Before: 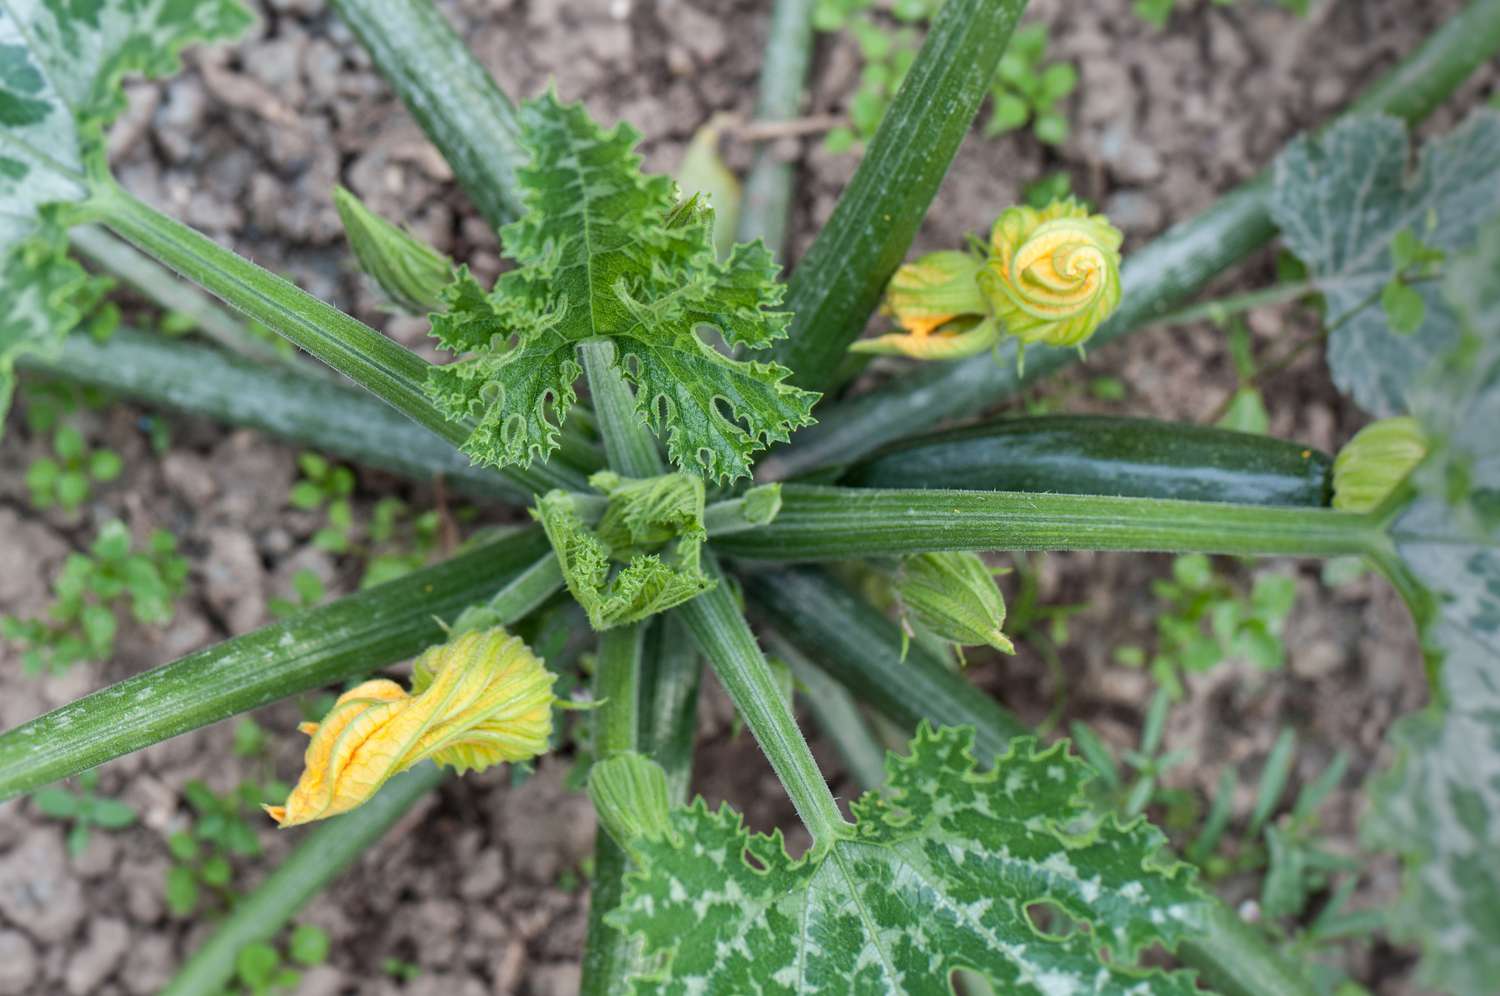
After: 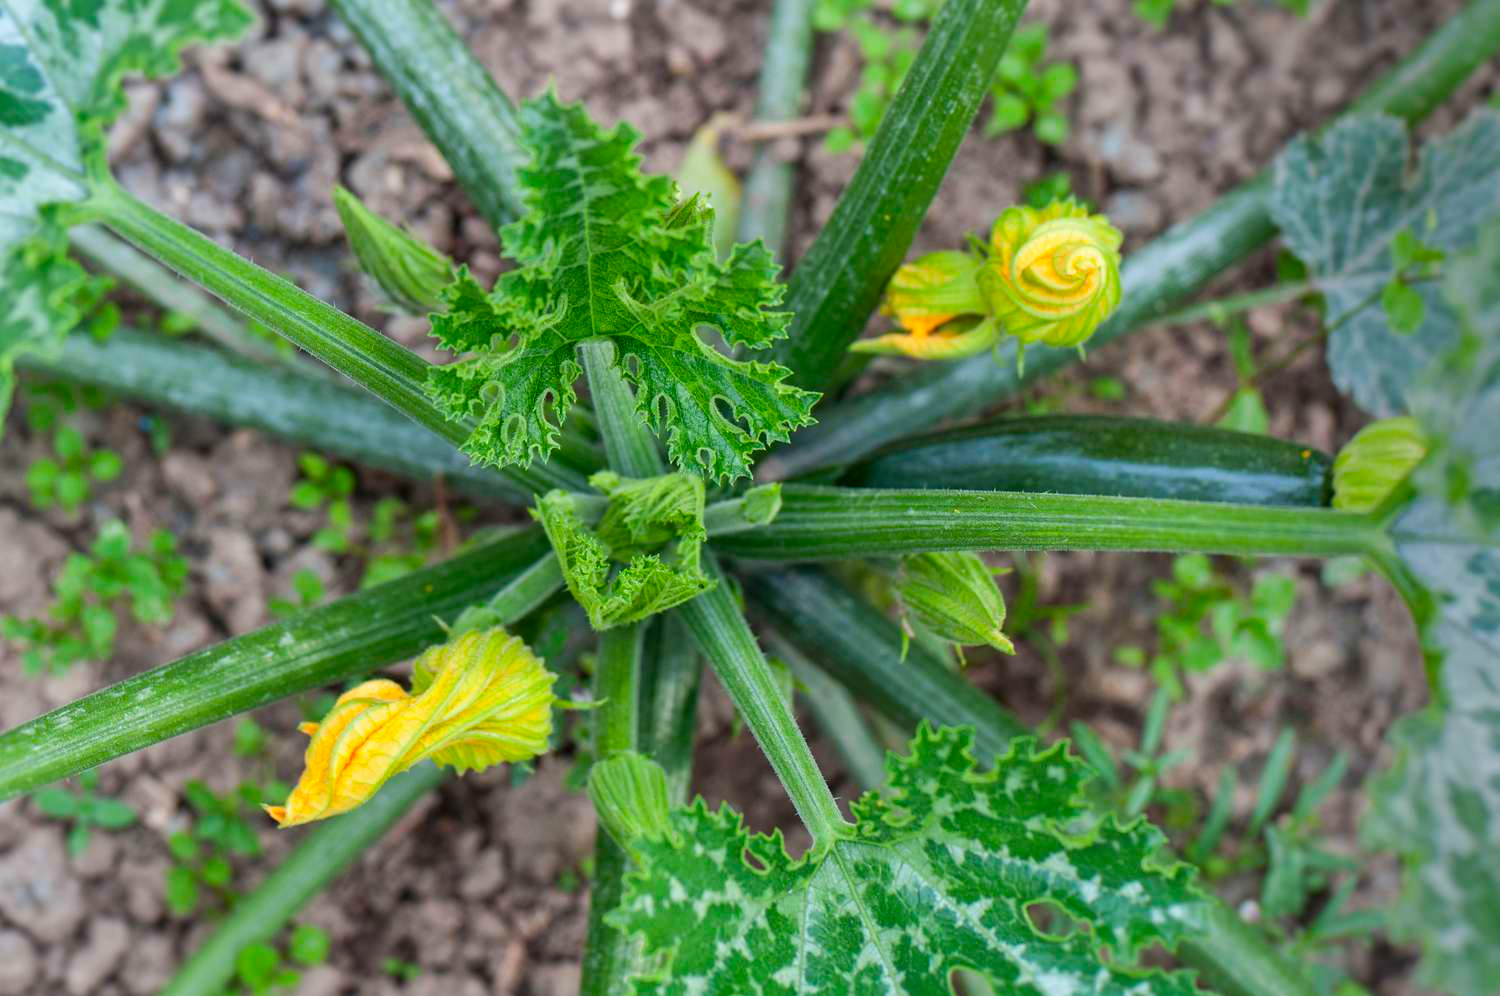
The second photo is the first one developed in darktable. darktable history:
contrast brightness saturation: saturation 0.484
